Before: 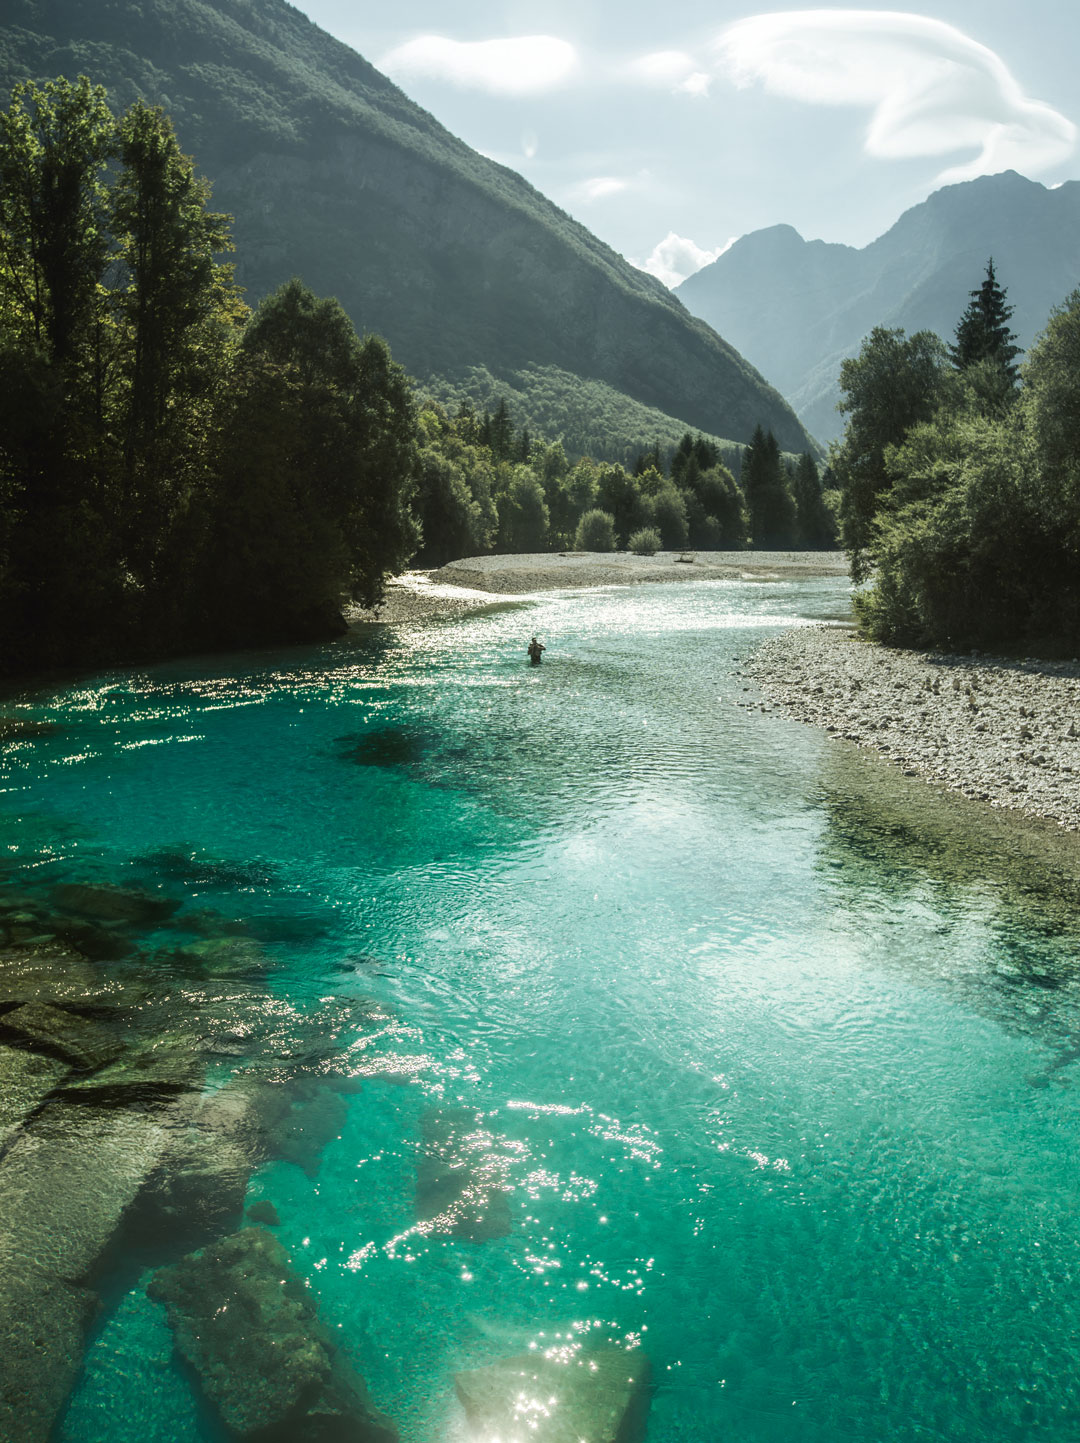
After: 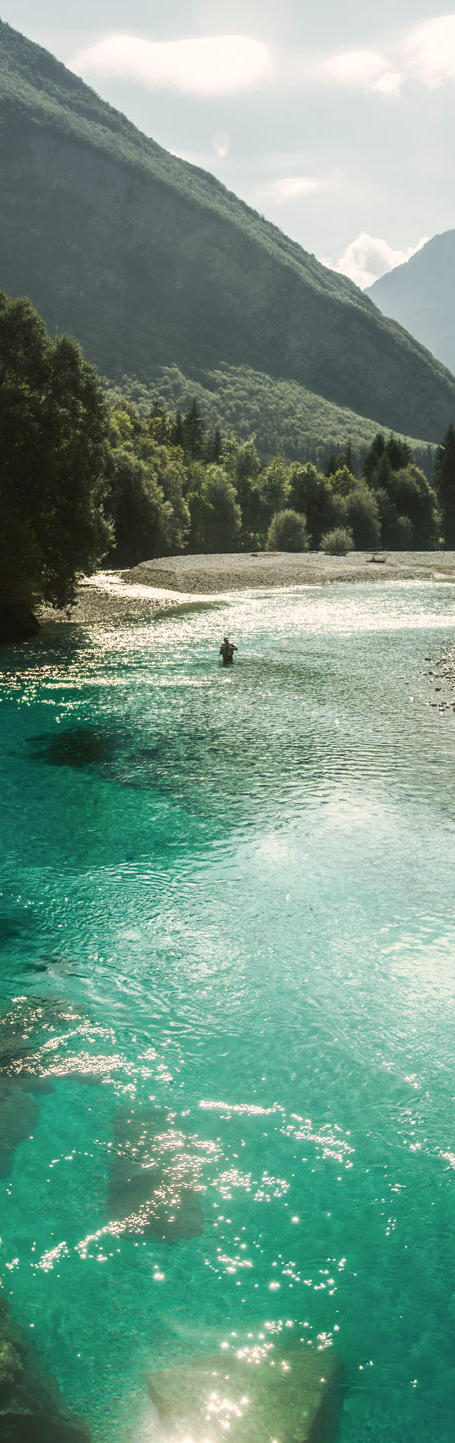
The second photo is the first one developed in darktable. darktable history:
color correction: highlights a* 3.84, highlights b* 5.07
crop: left 28.583%, right 29.231%
